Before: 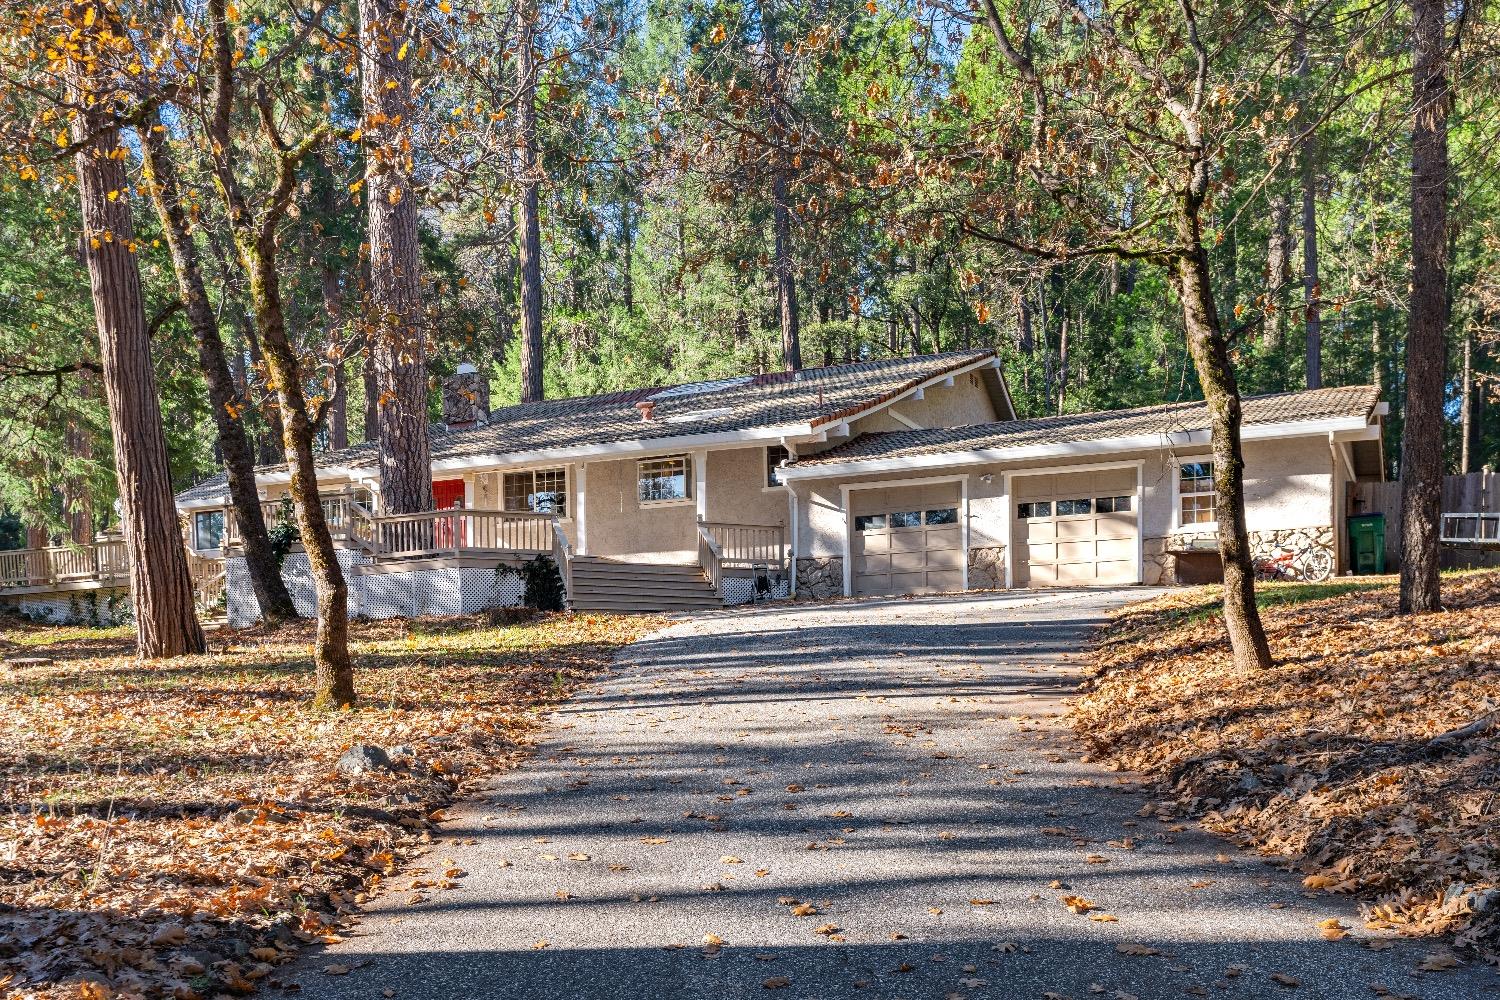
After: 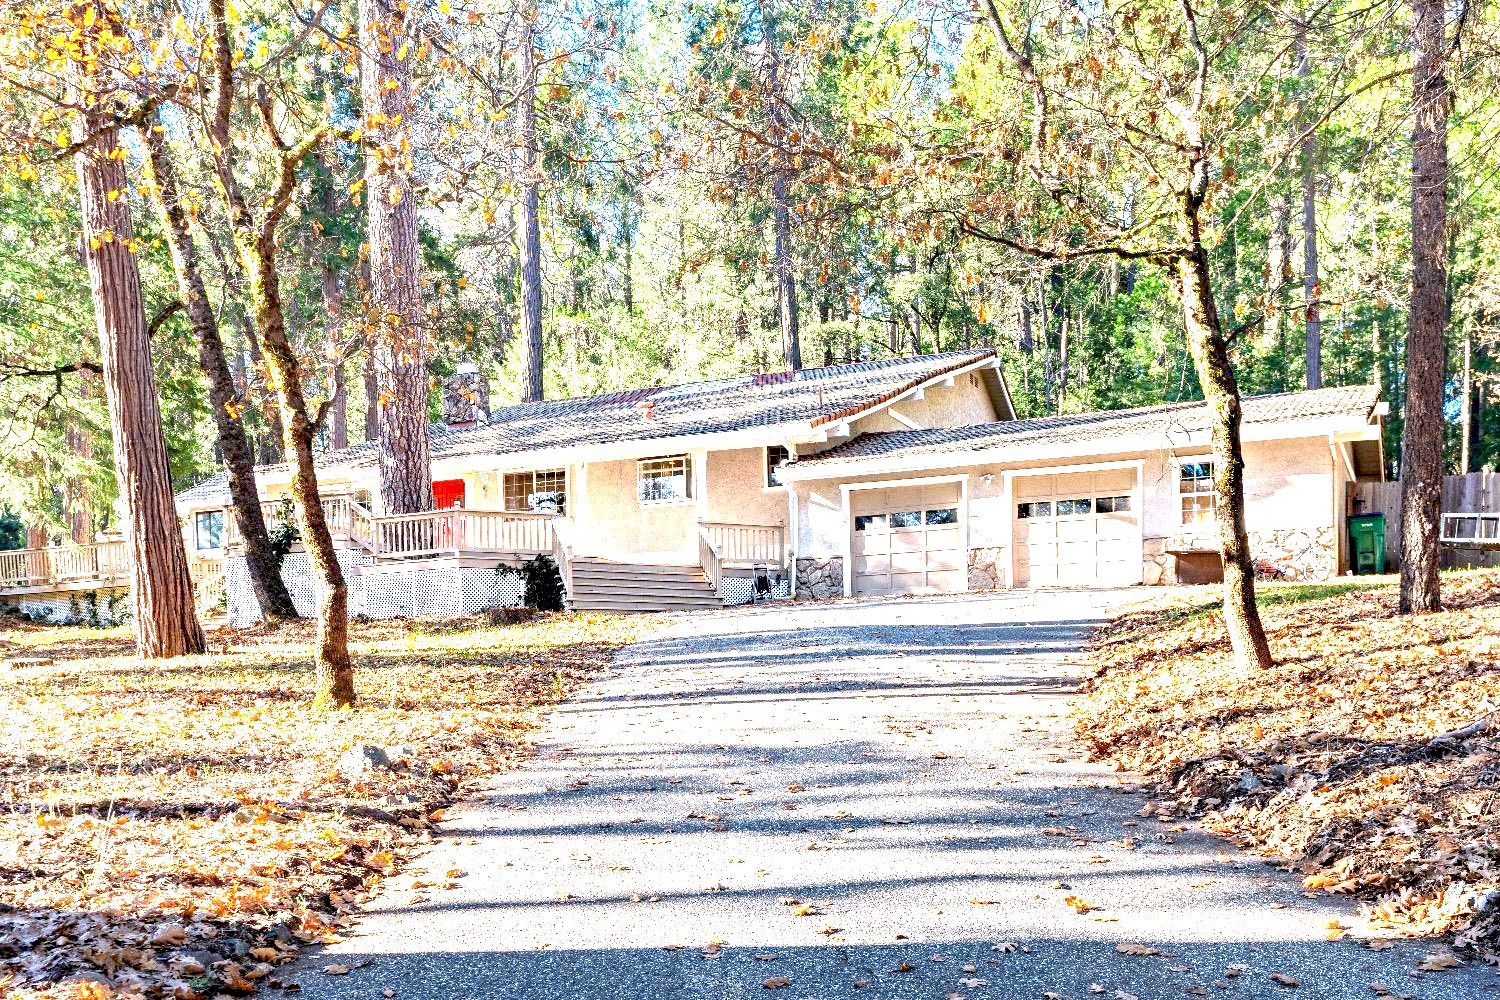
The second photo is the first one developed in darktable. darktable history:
exposure: black level correction 0.006, exposure 2.08 EV, compensate exposure bias true, compensate highlight preservation false
